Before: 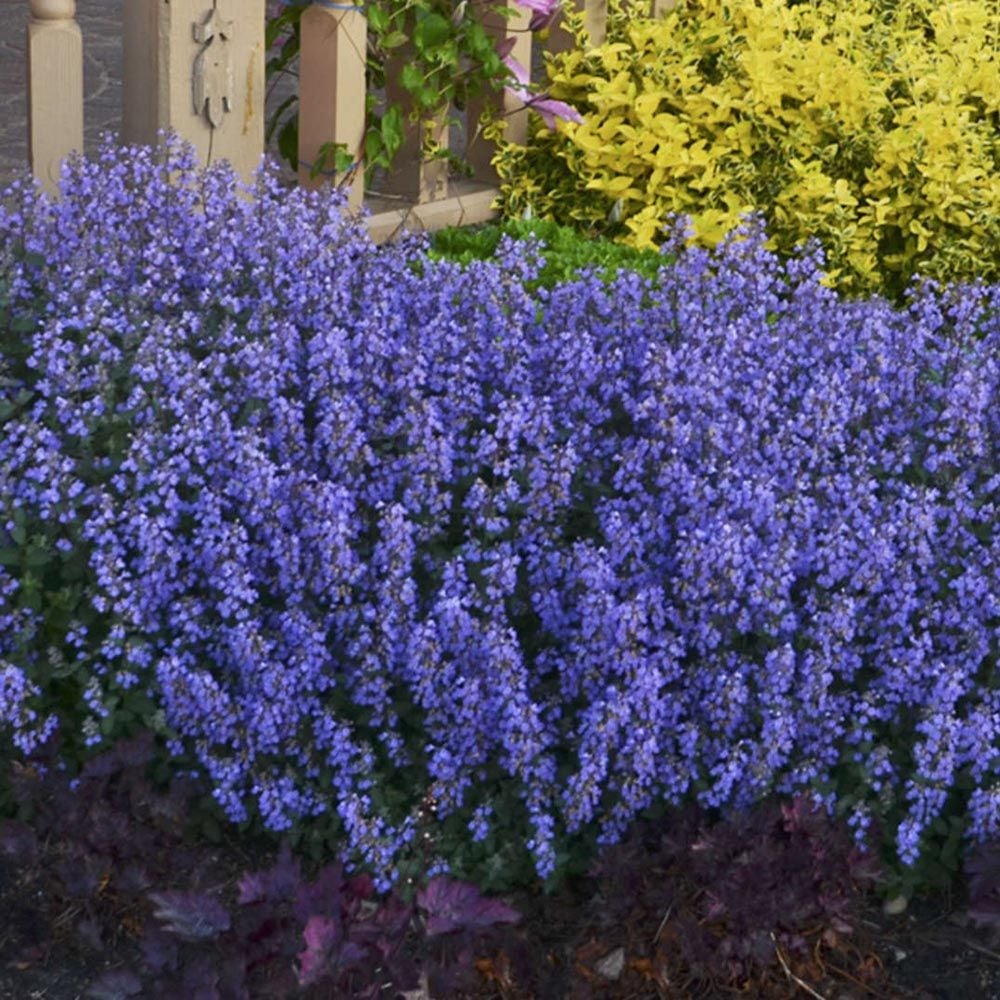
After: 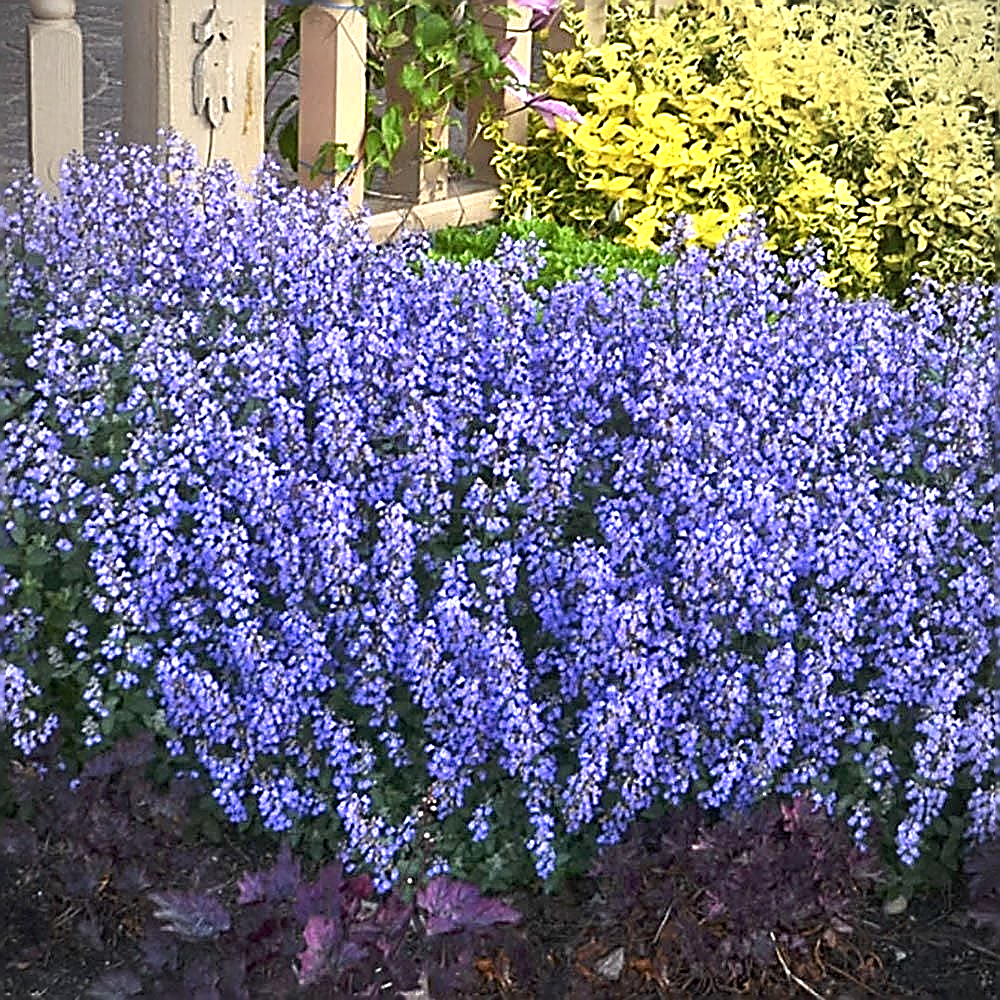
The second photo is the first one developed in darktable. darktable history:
vignetting: fall-off start 80.78%, fall-off radius 61.72%, automatic ratio true, width/height ratio 1.412
sharpen: amount 1.993
exposure: exposure 1.066 EV, compensate highlight preservation false
